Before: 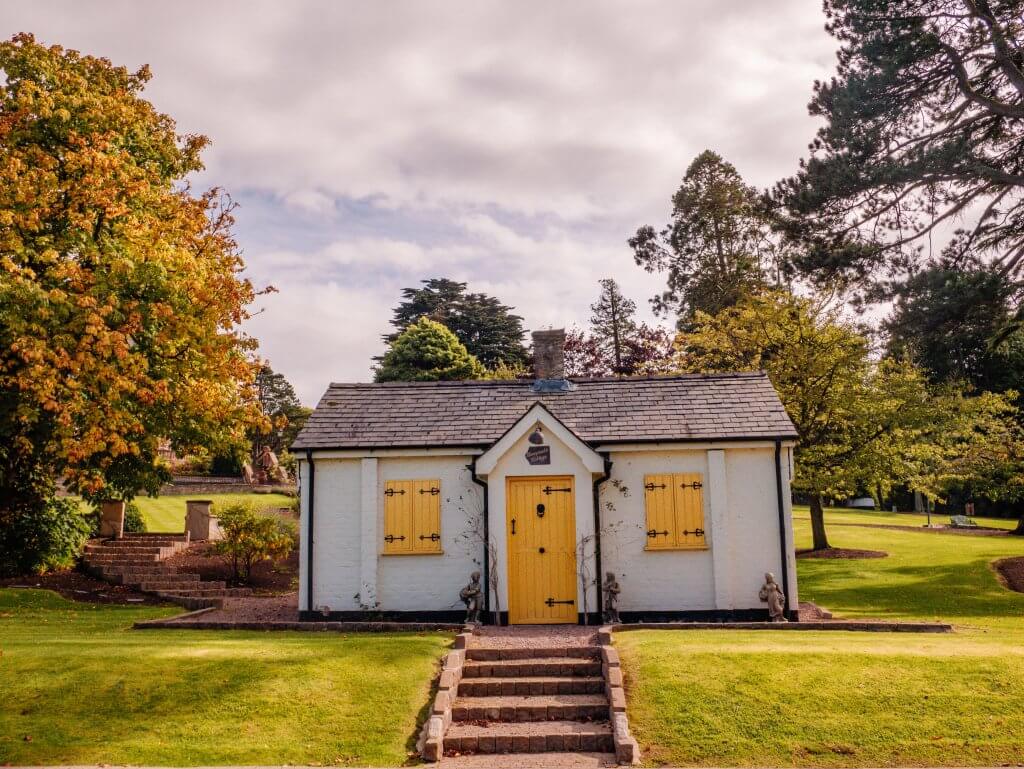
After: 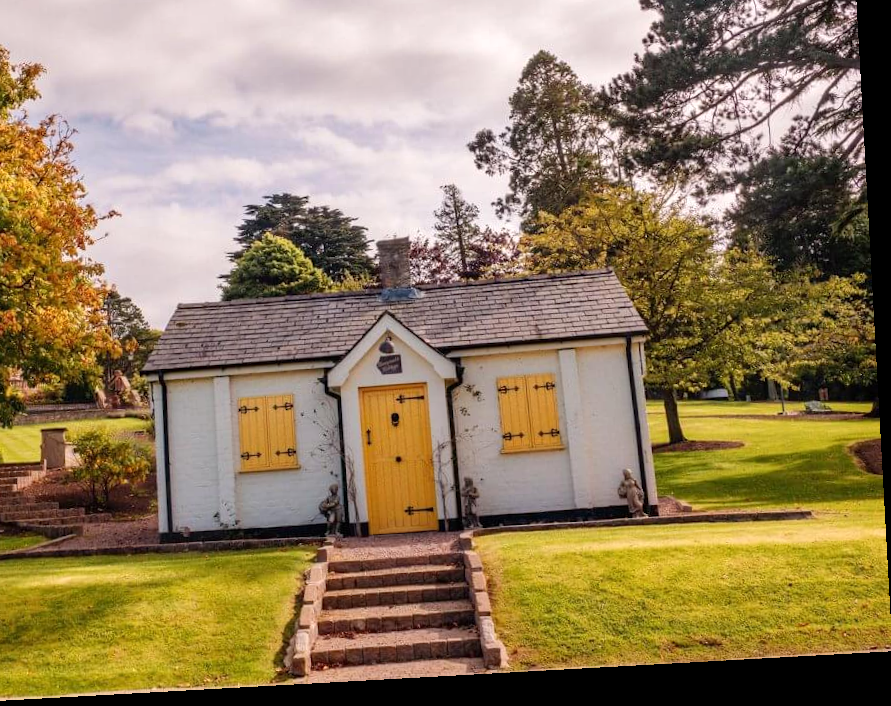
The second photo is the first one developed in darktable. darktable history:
rotate and perspective: rotation -3.18°, automatic cropping off
exposure: exposure 0.131 EV, compensate highlight preservation false
crop: left 16.315%, top 14.246%
